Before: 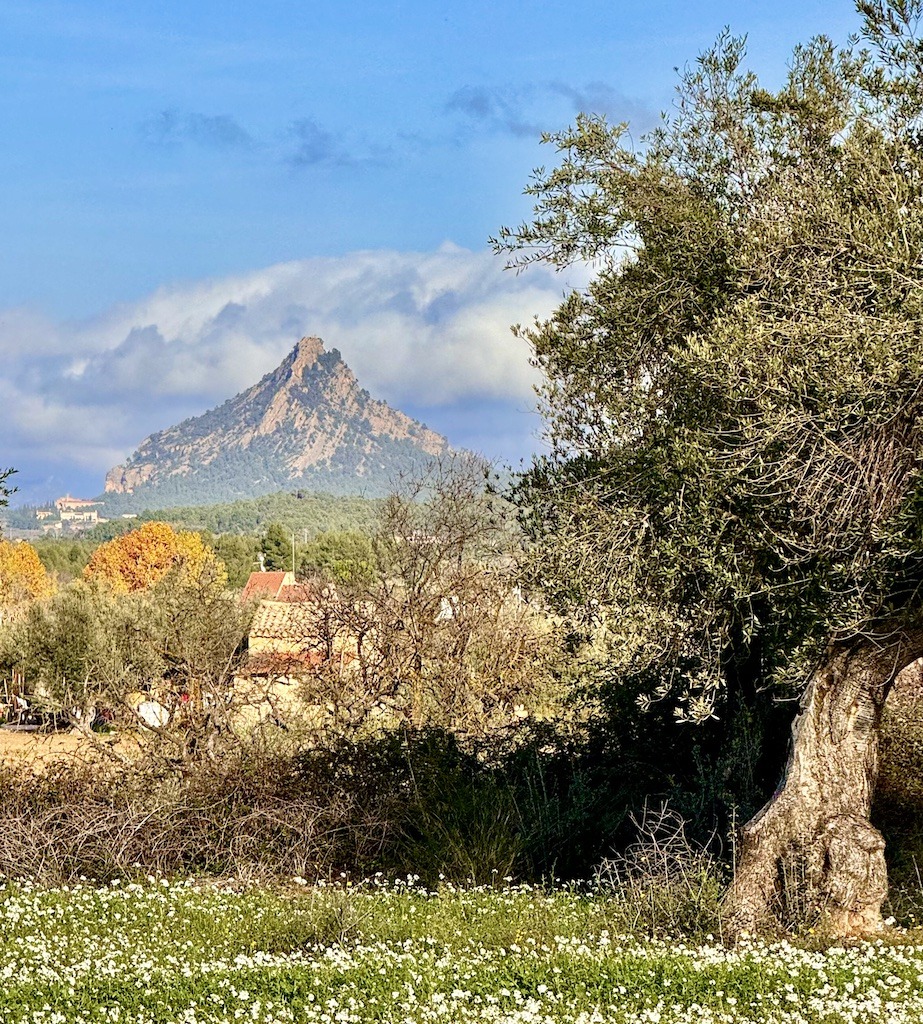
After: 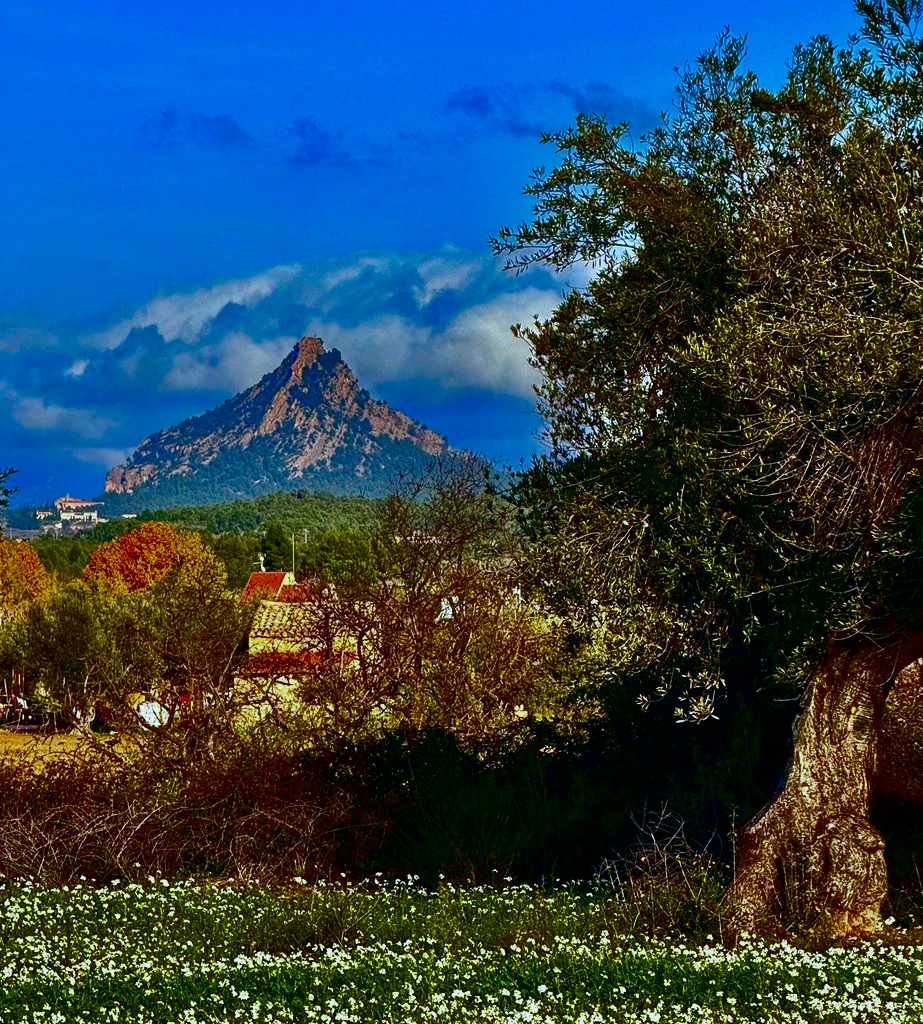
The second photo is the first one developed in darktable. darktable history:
color balance rgb: shadows lift › chroma 2%, shadows lift › hue 219.6°, power › hue 313.2°, highlights gain › chroma 3%, highlights gain › hue 75.6°, global offset › luminance 0.5%, perceptual saturation grading › global saturation 15.33%, perceptual saturation grading › highlights -19.33%, perceptual saturation grading › shadows 20%, global vibrance 20%
white balance: red 0.931, blue 1.11
contrast brightness saturation: brightness -1, saturation 1
color correction: saturation 0.85
